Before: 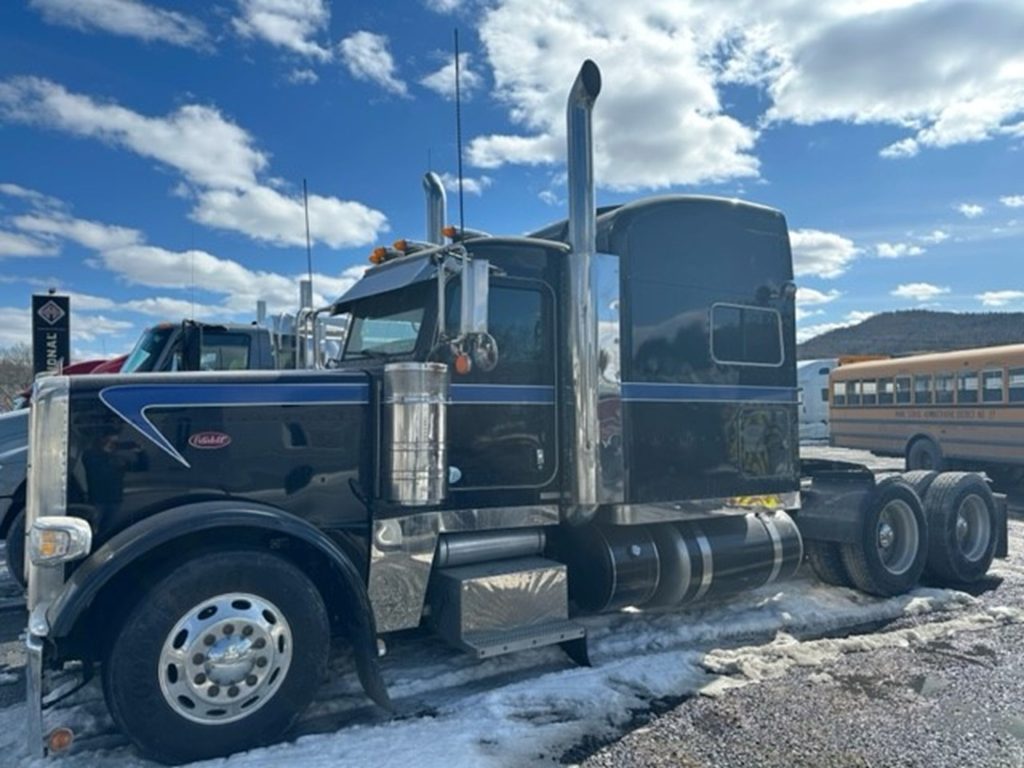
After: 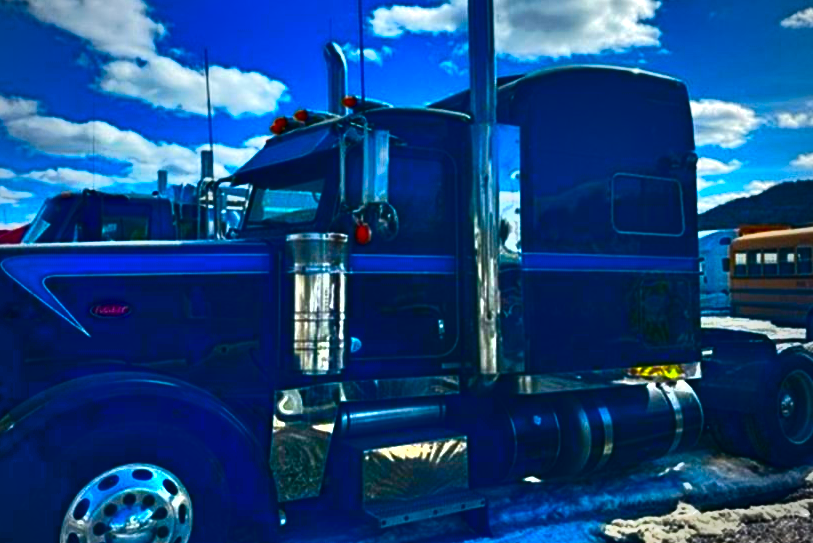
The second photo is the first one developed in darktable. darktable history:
shadows and highlights: radius 110.86, shadows 51.09, white point adjustment 9.16, highlights -4.17, highlights color adjustment 32.2%, soften with gaussian
crop: left 9.712%, top 16.928%, right 10.845%, bottom 12.332%
tone equalizer: on, module defaults
contrast brightness saturation: brightness -1, saturation 1
vignetting: on, module defaults
